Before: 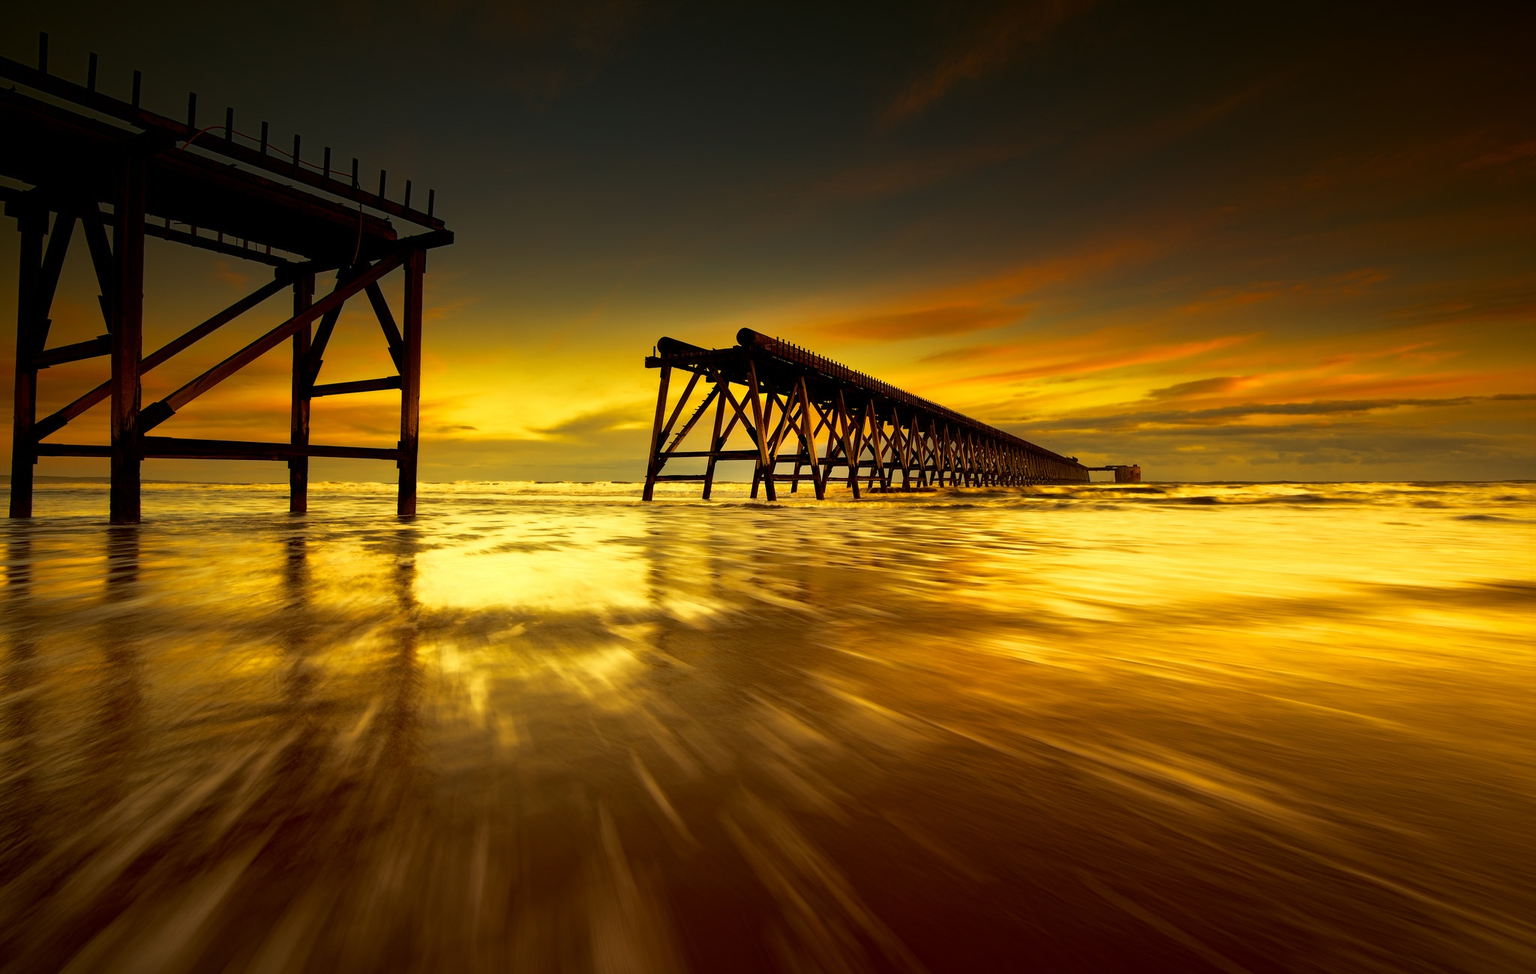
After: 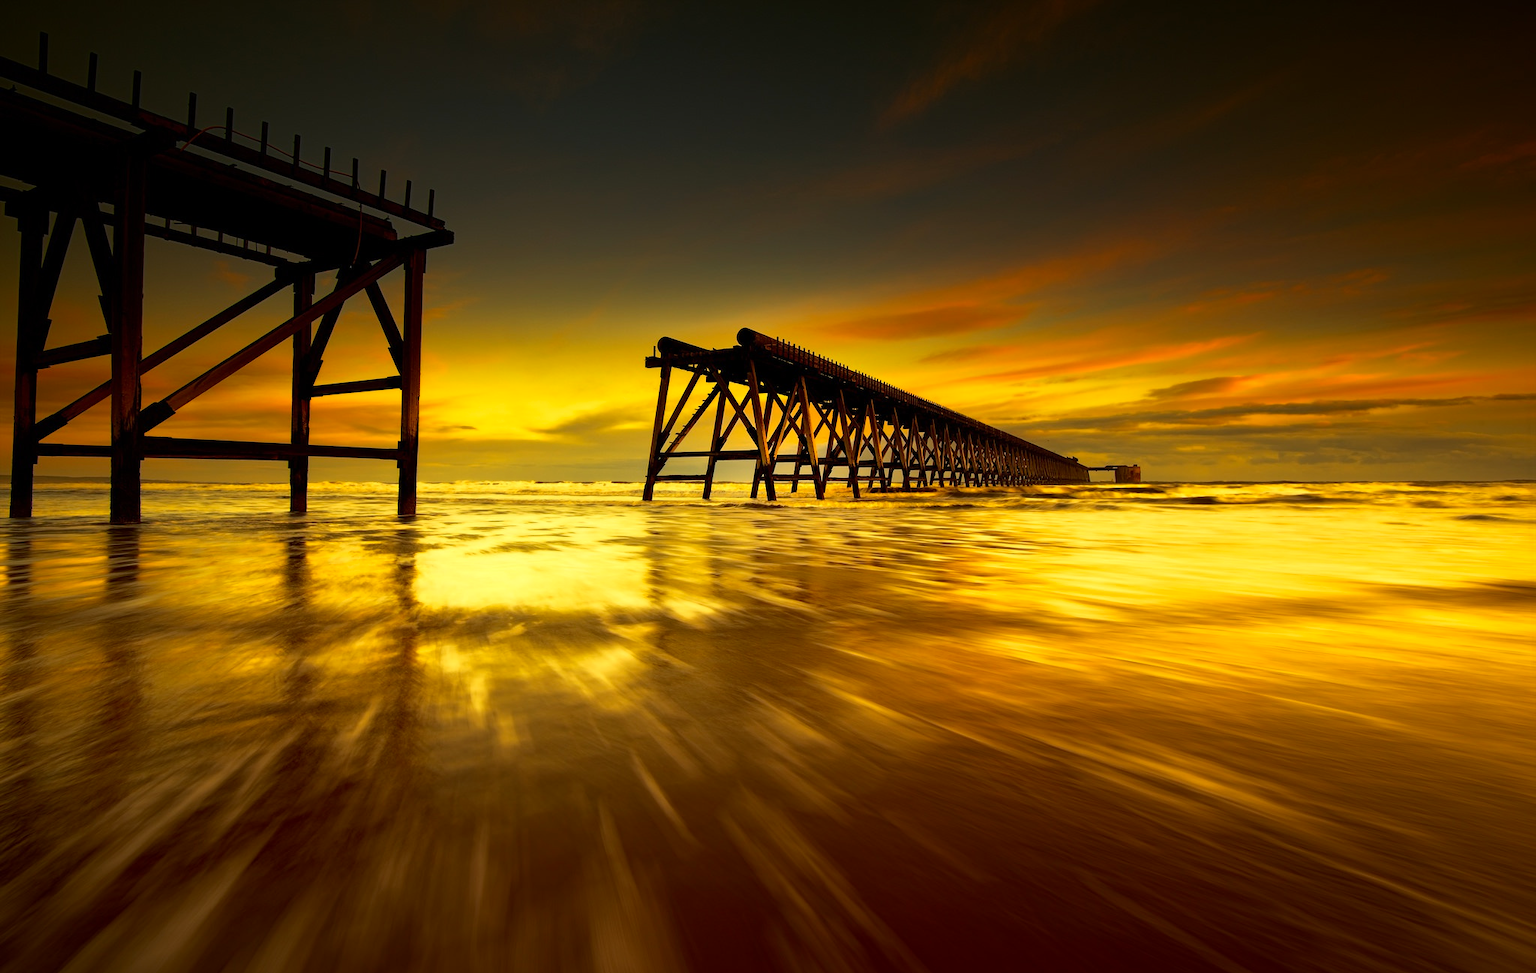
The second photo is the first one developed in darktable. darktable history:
contrast brightness saturation: contrast 0.103, brightness 0.032, saturation 0.095
